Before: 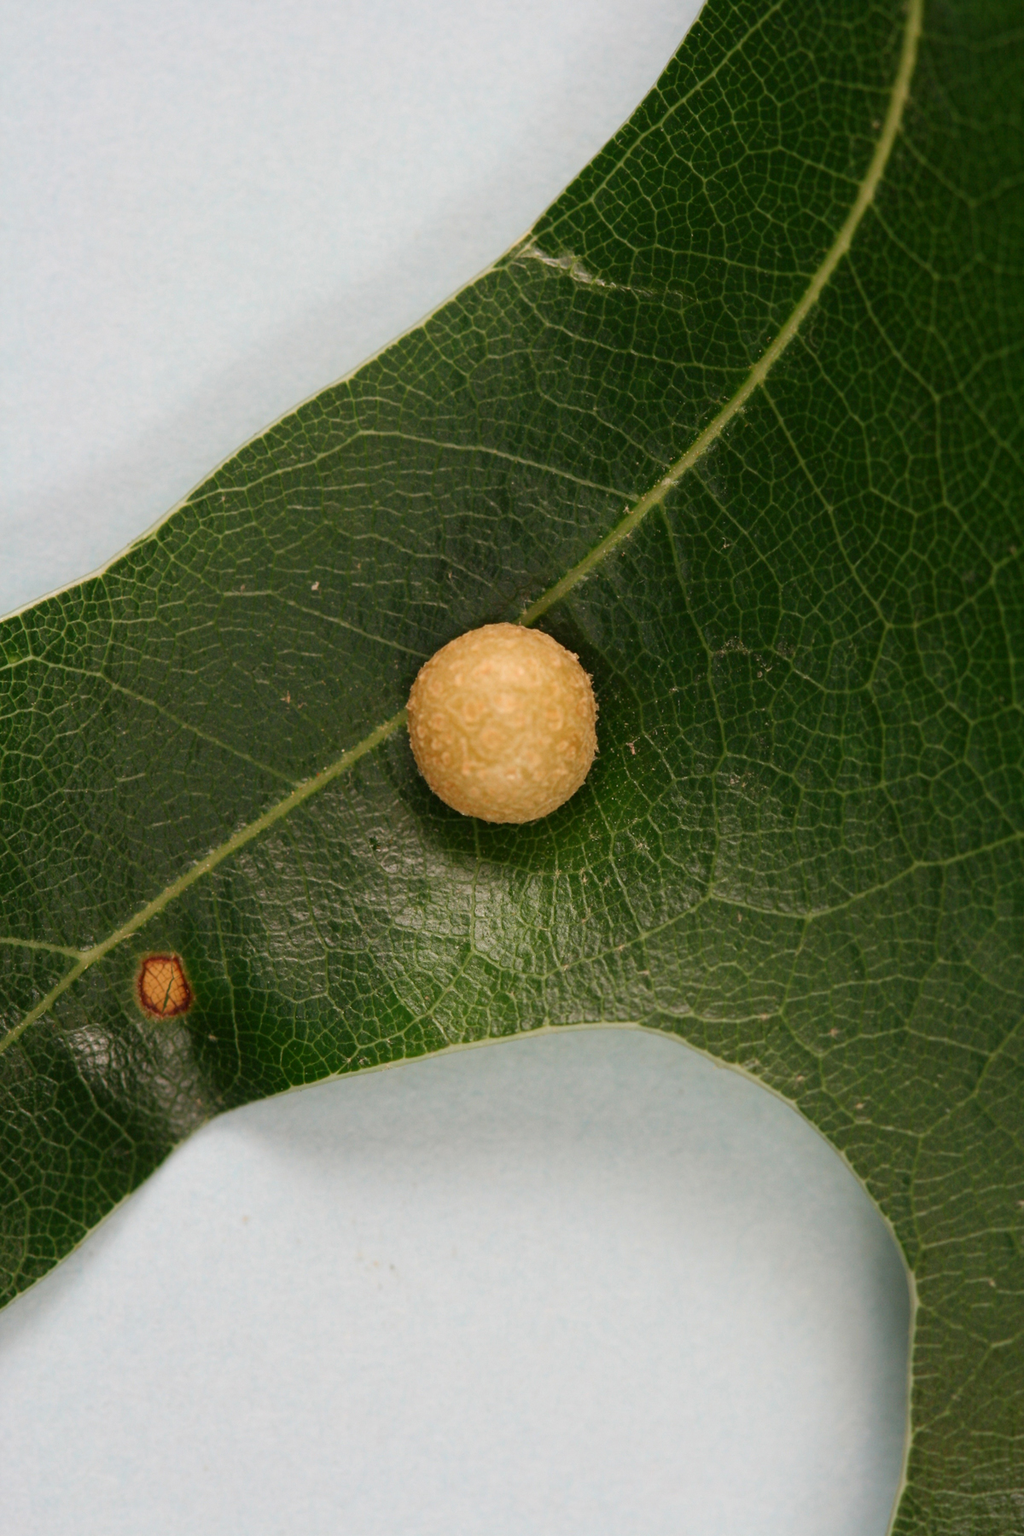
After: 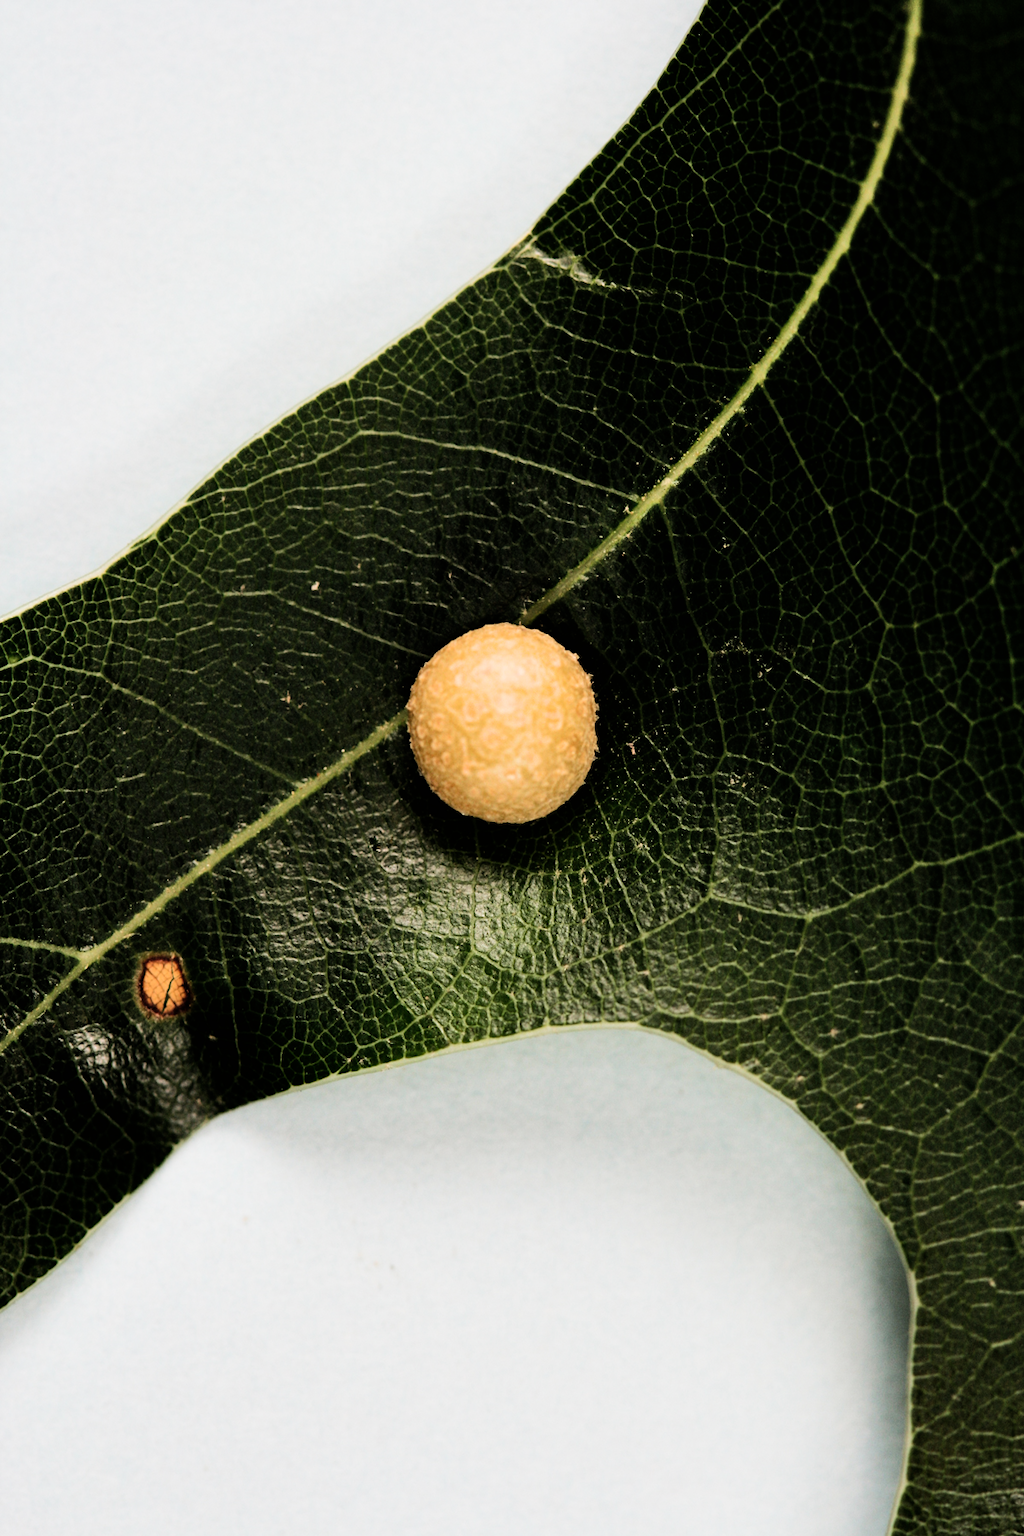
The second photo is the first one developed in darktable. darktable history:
tone equalizer: -8 EV -0.75 EV, -7 EV -0.7 EV, -6 EV -0.6 EV, -5 EV -0.4 EV, -3 EV 0.4 EV, -2 EV 0.6 EV, -1 EV 0.7 EV, +0 EV 0.75 EV, edges refinement/feathering 500, mask exposure compensation -1.57 EV, preserve details no
shadows and highlights: shadows 37.27, highlights -28.18, soften with gaussian
filmic rgb: black relative exposure -5 EV, white relative exposure 3.5 EV, hardness 3.19, contrast 1.4, highlights saturation mix -50%
